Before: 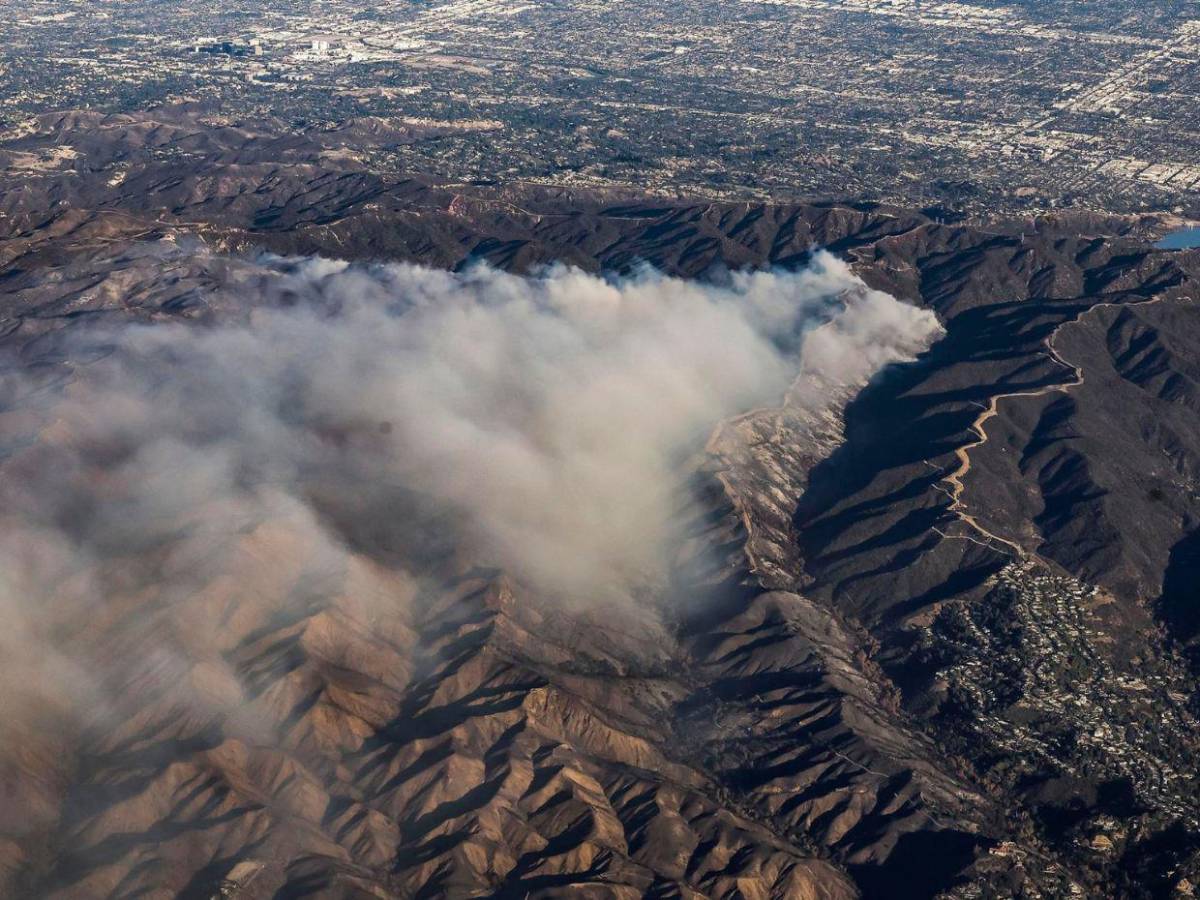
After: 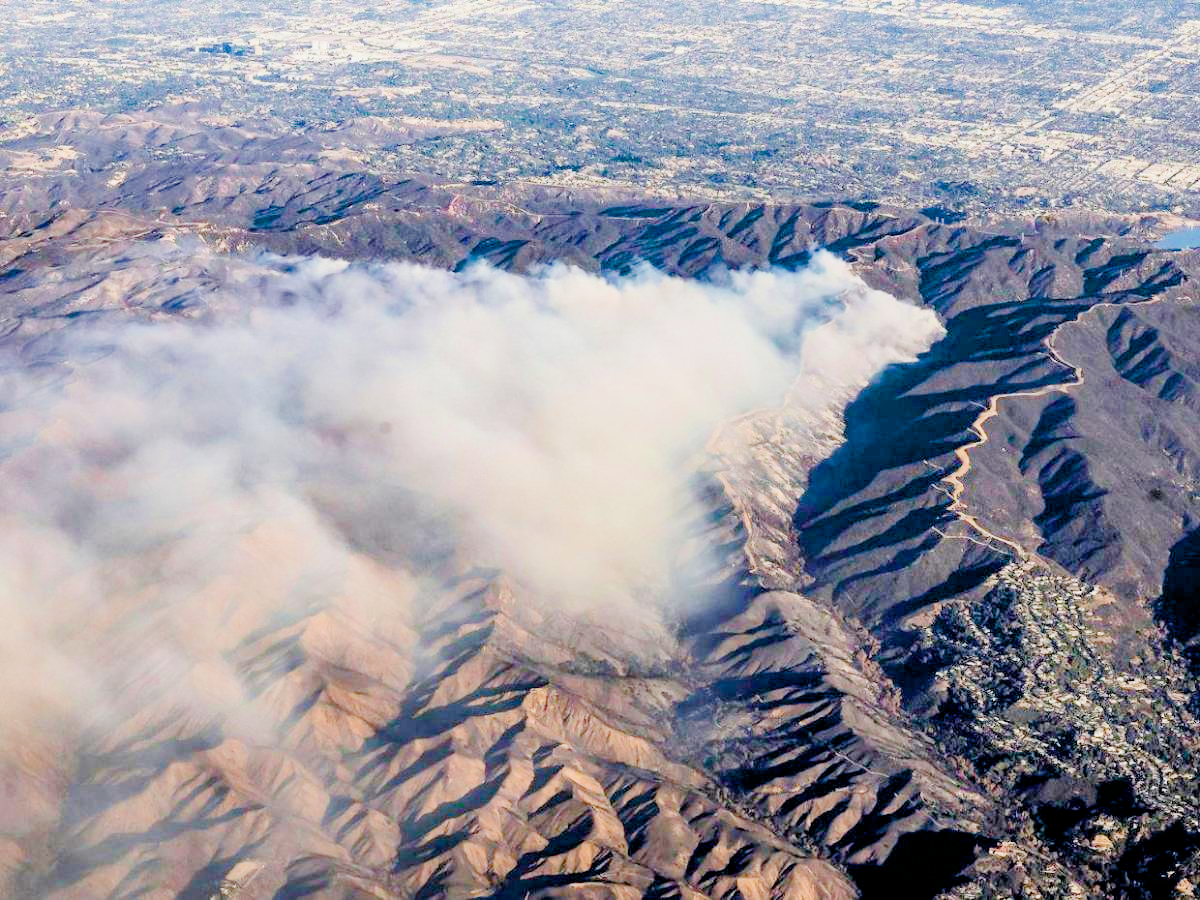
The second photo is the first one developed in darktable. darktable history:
exposure: black level correction 0.001, exposure 1.648 EV, compensate exposure bias true, compensate highlight preservation false
tone equalizer: -8 EV -0.756 EV, -7 EV -0.716 EV, -6 EV -0.586 EV, -5 EV -0.404 EV, -3 EV 0.386 EV, -2 EV 0.6 EV, -1 EV 0.68 EV, +0 EV 0.771 EV
filmic rgb: black relative exposure -6.06 EV, white relative exposure 6.94 EV, hardness 2.27
color balance rgb: global offset › luminance -0.488%, perceptual saturation grading › global saturation 44.448%, perceptual saturation grading › highlights -49.765%, perceptual saturation grading › shadows 29.733%, global vibrance 20%
